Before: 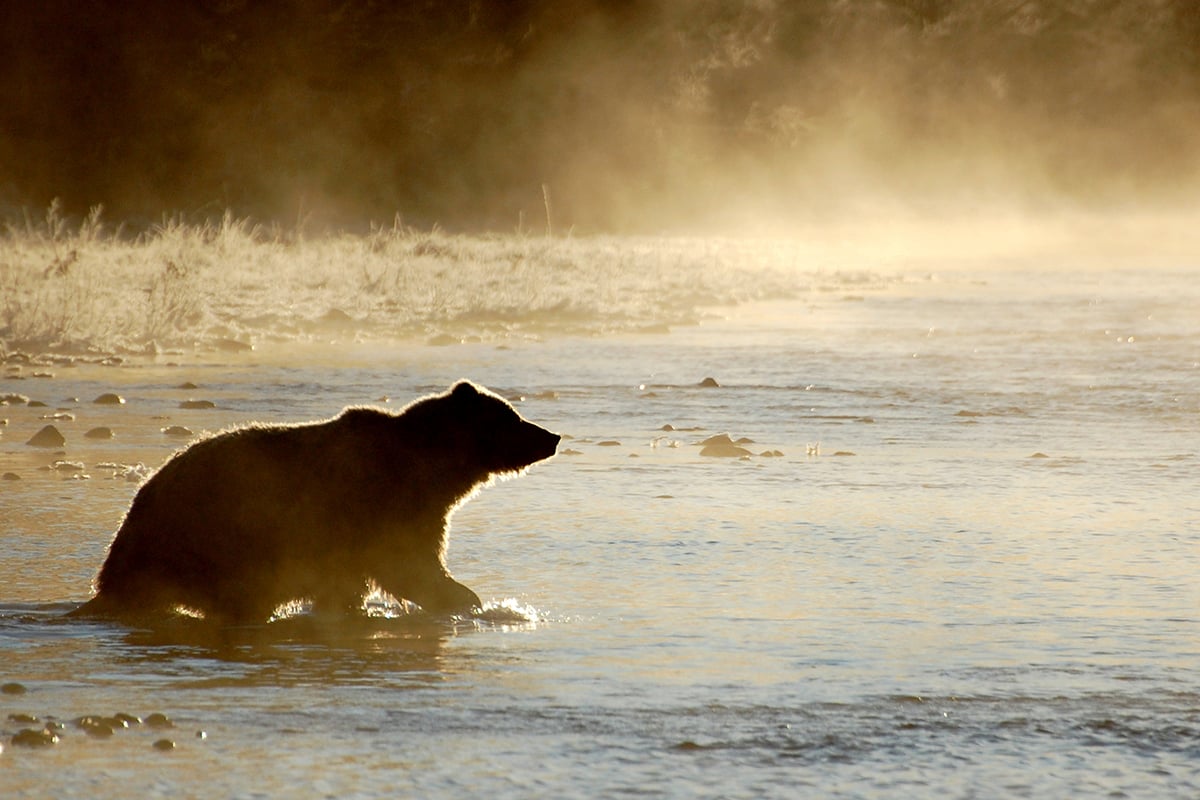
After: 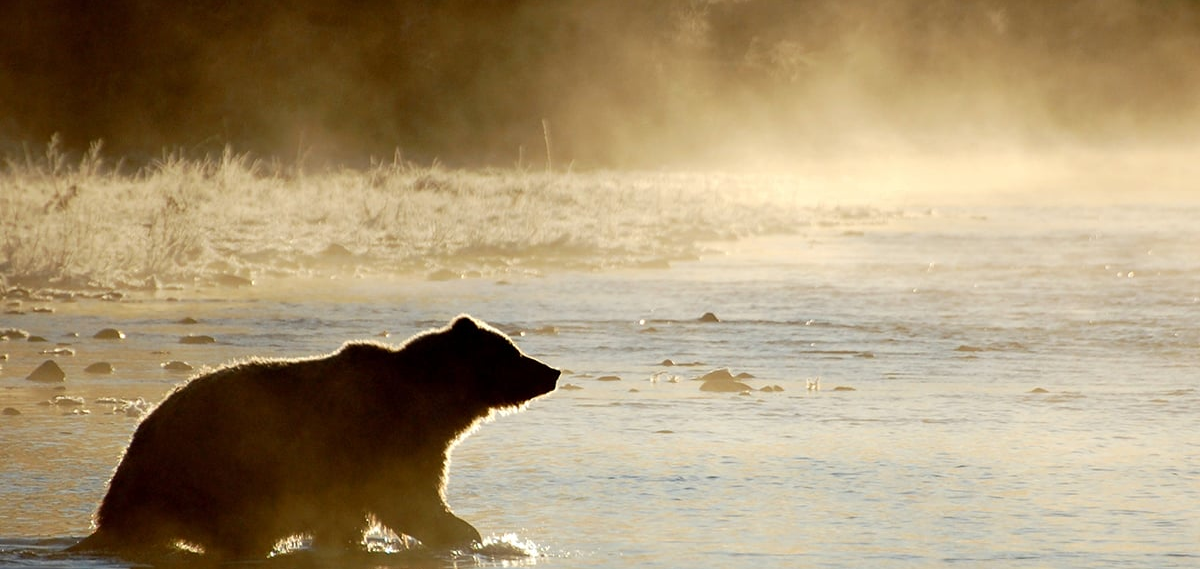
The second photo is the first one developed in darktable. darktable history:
crop and rotate: top 8.229%, bottom 20.609%
